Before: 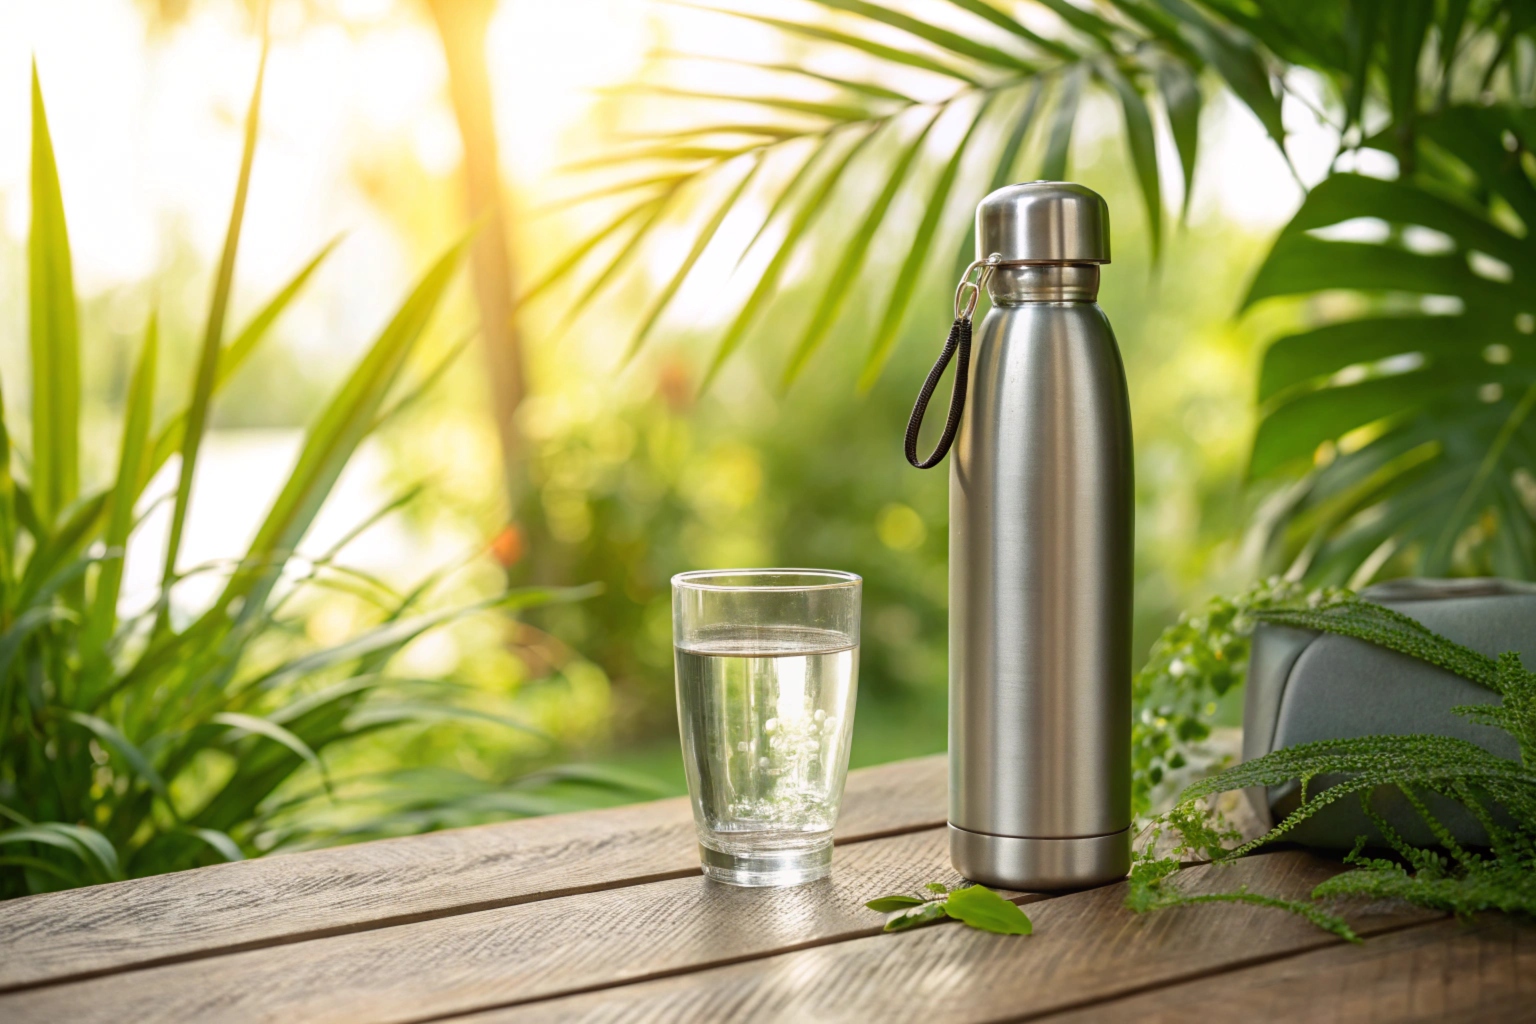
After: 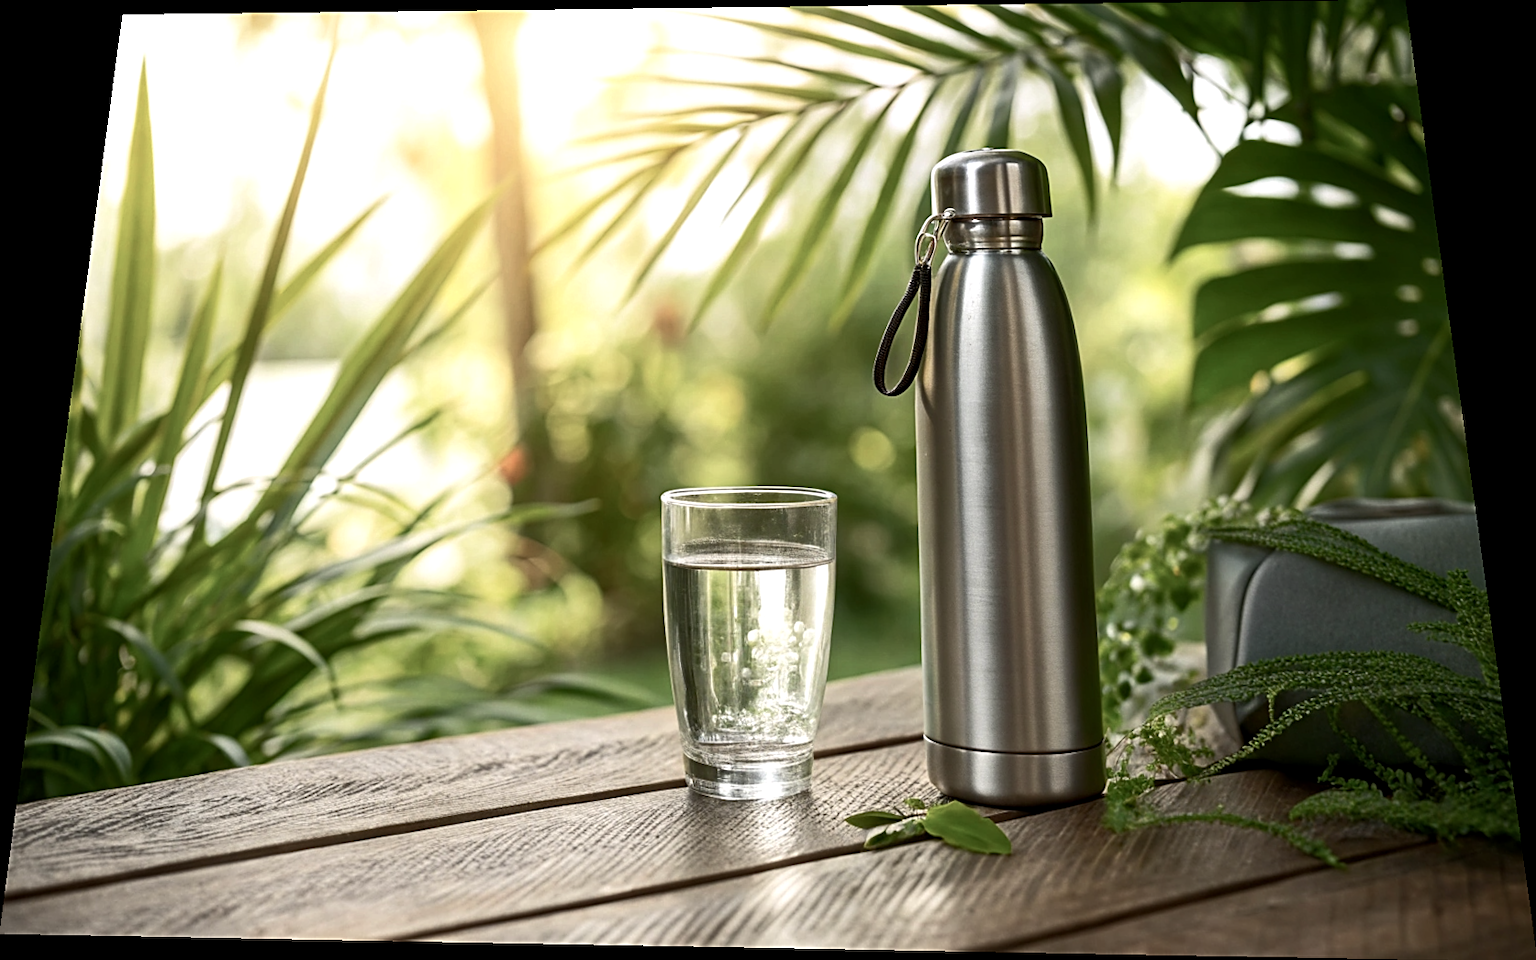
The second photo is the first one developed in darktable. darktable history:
local contrast: highlights 100%, shadows 100%, detail 120%, midtone range 0.2
color balance rgb: perceptual saturation grading › highlights -31.88%, perceptual saturation grading › mid-tones 5.8%, perceptual saturation grading › shadows 18.12%, perceptual brilliance grading › highlights 3.62%, perceptual brilliance grading › mid-tones -18.12%, perceptual brilliance grading › shadows -41.3%
sharpen: on, module defaults
rotate and perspective: rotation 0.128°, lens shift (vertical) -0.181, lens shift (horizontal) -0.044, shear 0.001, automatic cropping off
